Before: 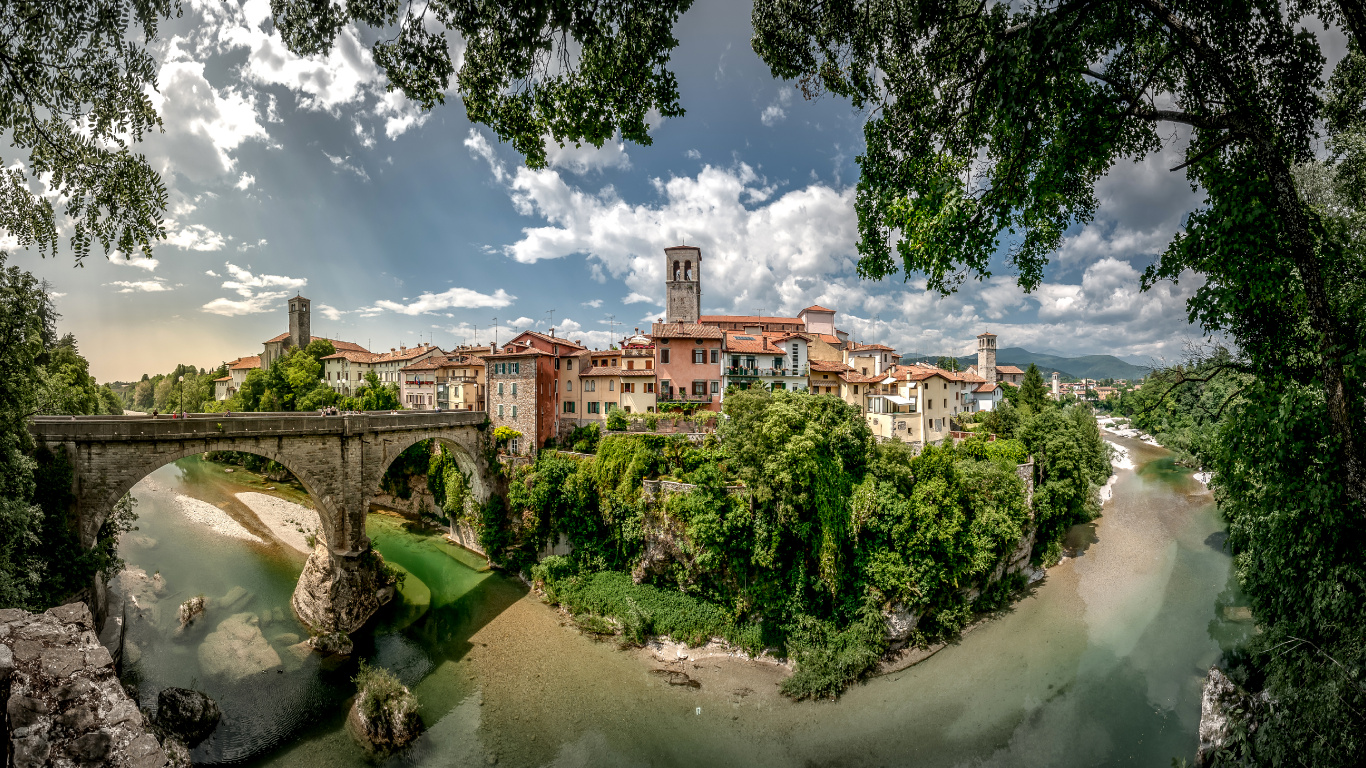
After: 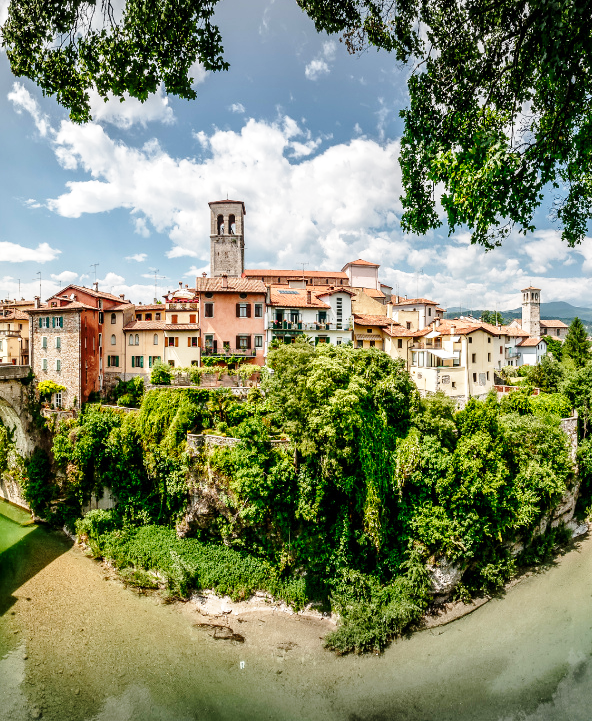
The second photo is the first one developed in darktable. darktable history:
crop: left 33.452%, top 6.025%, right 23.155%
base curve: curves: ch0 [(0, 0) (0.028, 0.03) (0.121, 0.232) (0.46, 0.748) (0.859, 0.968) (1, 1)], preserve colors none
